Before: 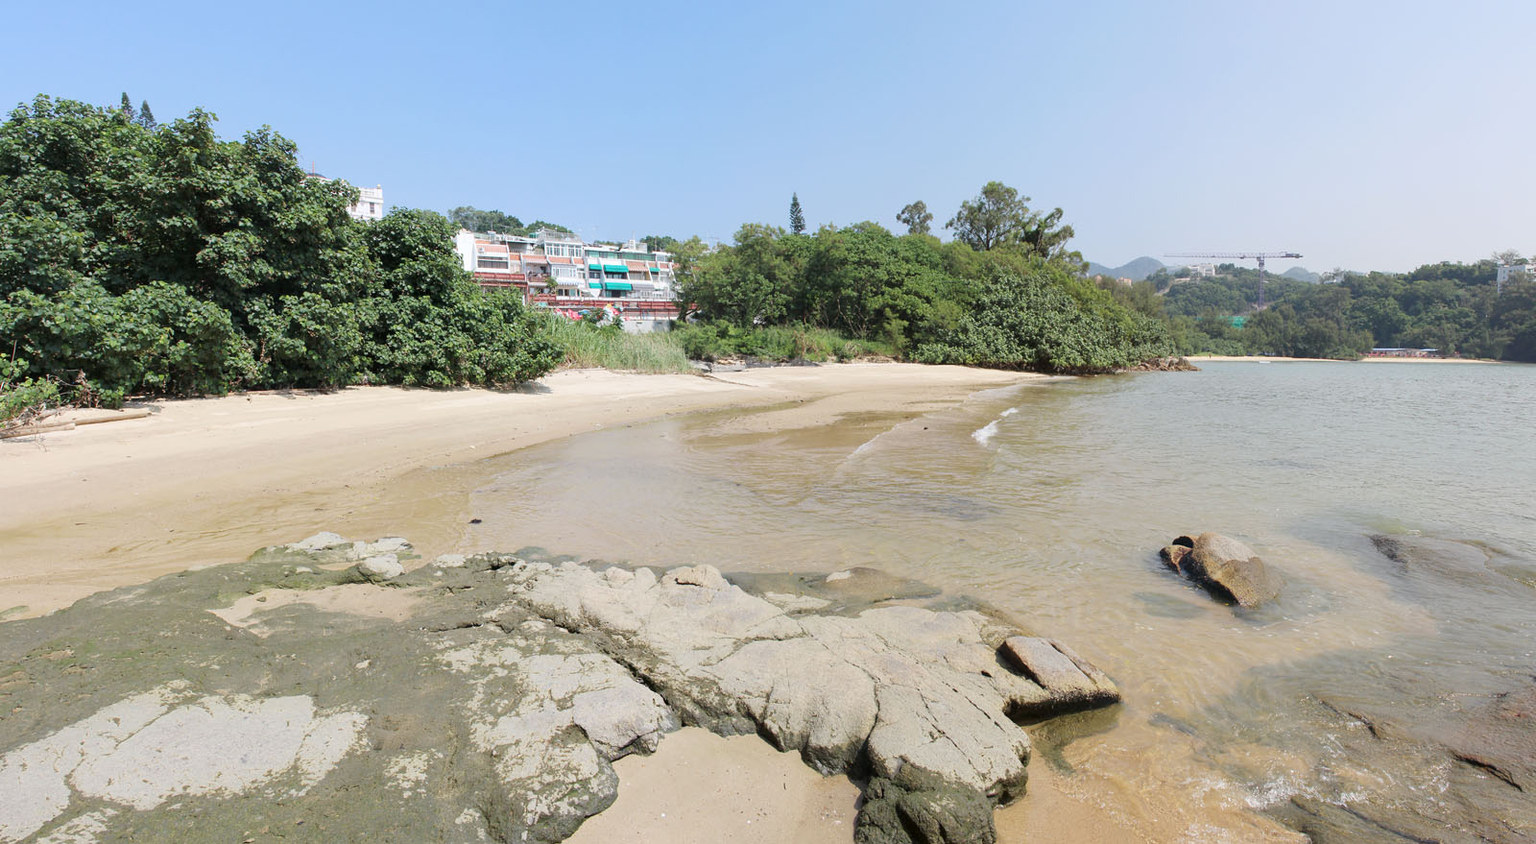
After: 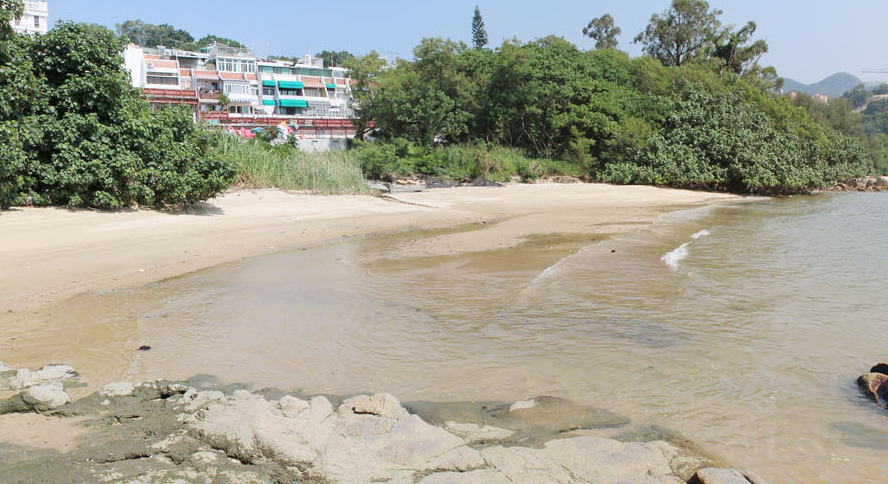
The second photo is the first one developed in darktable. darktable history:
crop and rotate: left 21.972%, top 22.339%, right 22.527%, bottom 22.539%
